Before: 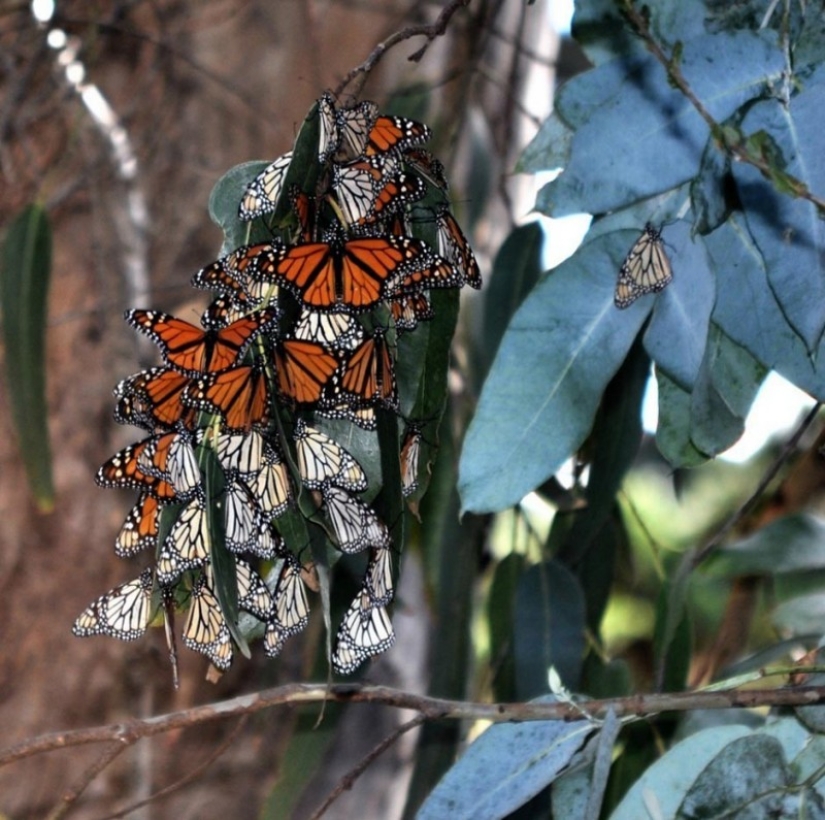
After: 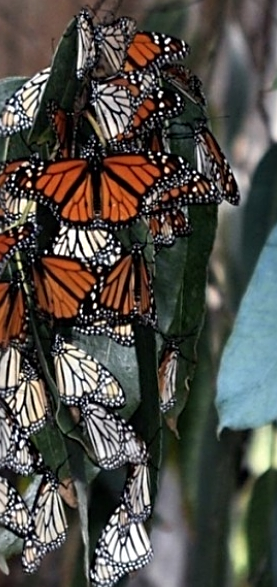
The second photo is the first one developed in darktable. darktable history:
sharpen: amount 0.496
crop and rotate: left 29.554%, top 10.25%, right 36.811%, bottom 18.087%
contrast brightness saturation: saturation -0.053
